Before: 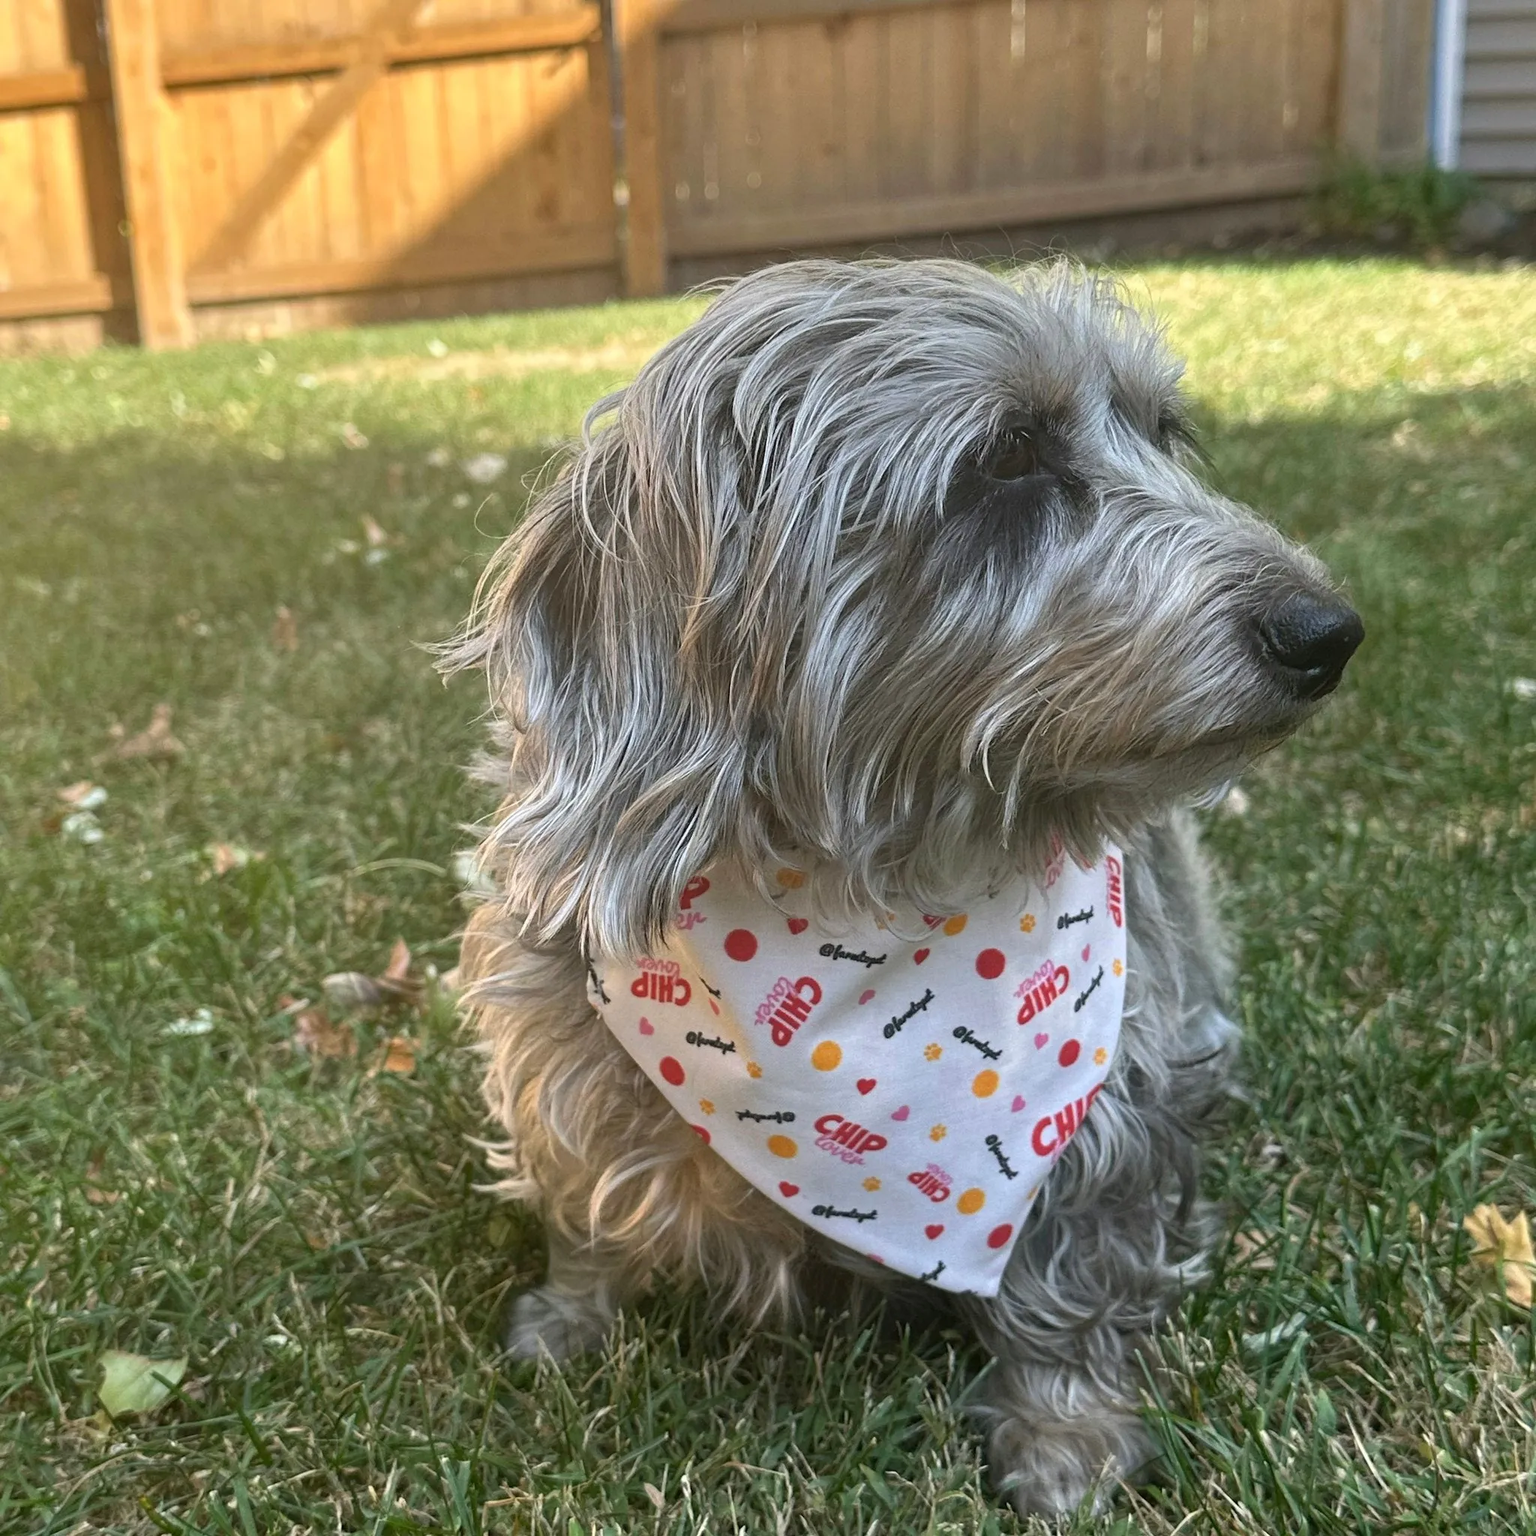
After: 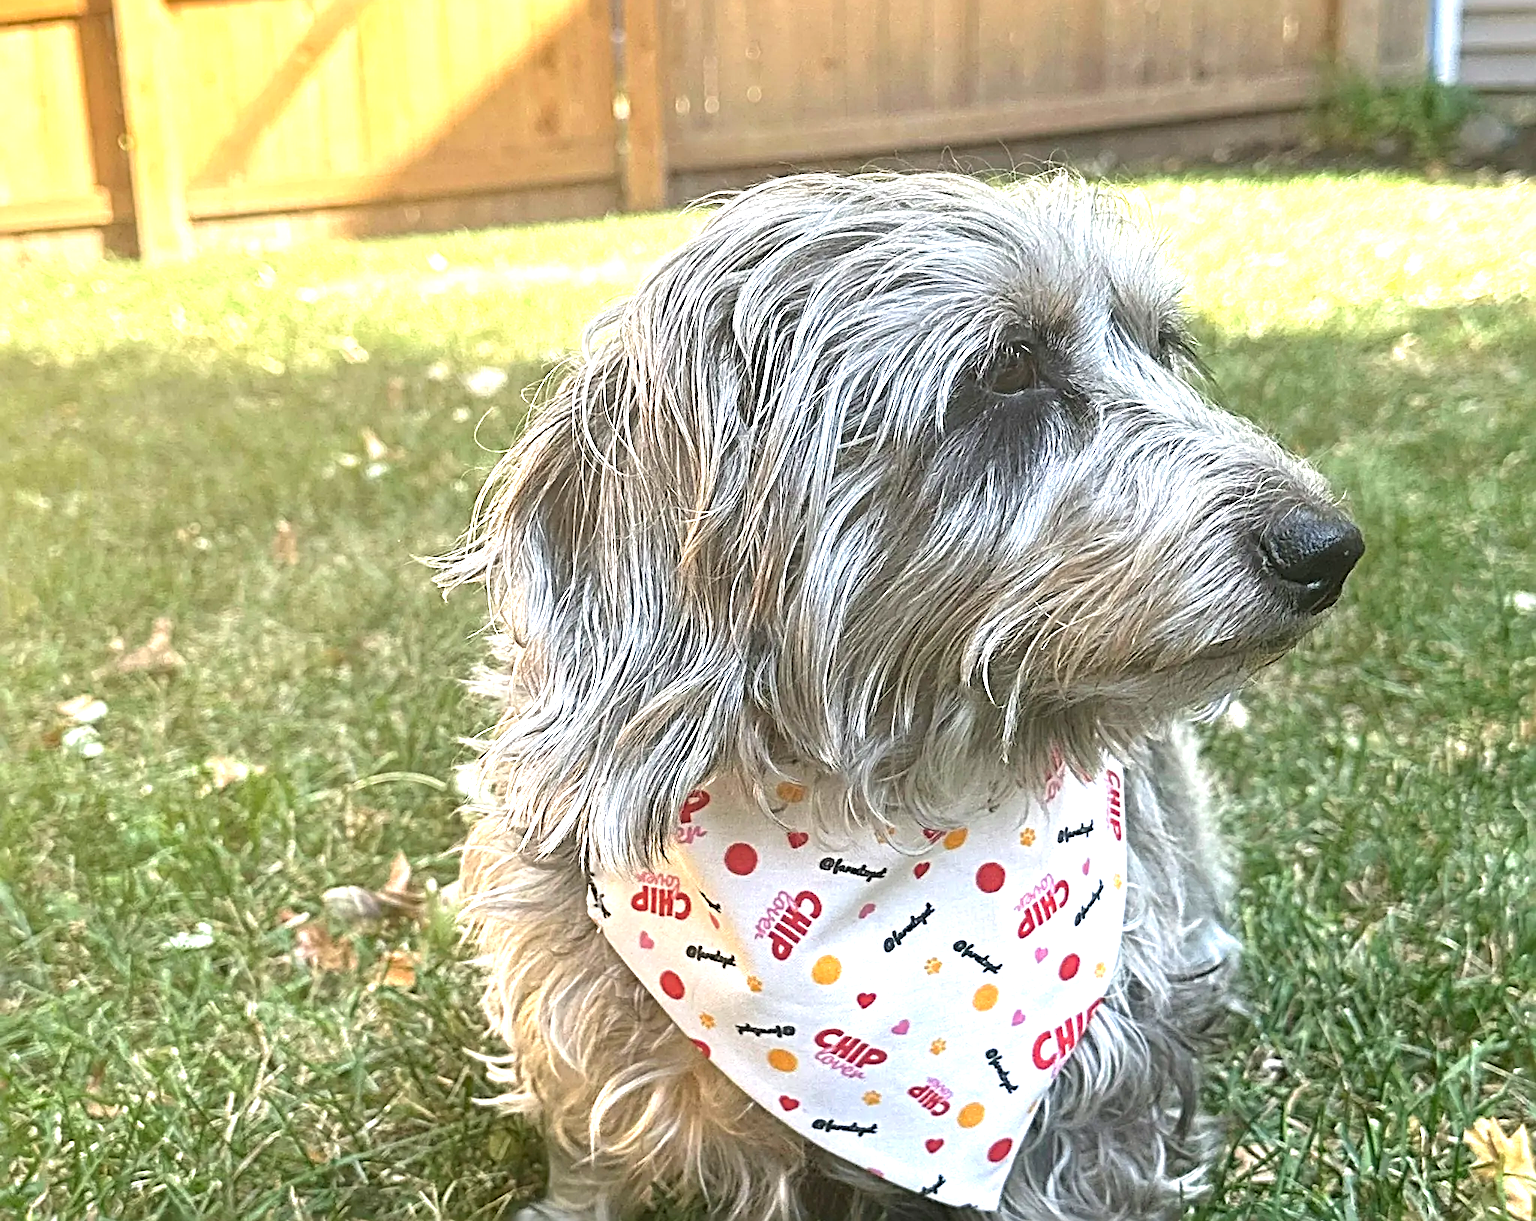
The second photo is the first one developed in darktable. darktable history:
exposure: black level correction 0, exposure 1.2 EV, compensate highlight preservation false
crop and rotate: top 5.662%, bottom 14.764%
sharpen: radius 3.709, amount 0.938
